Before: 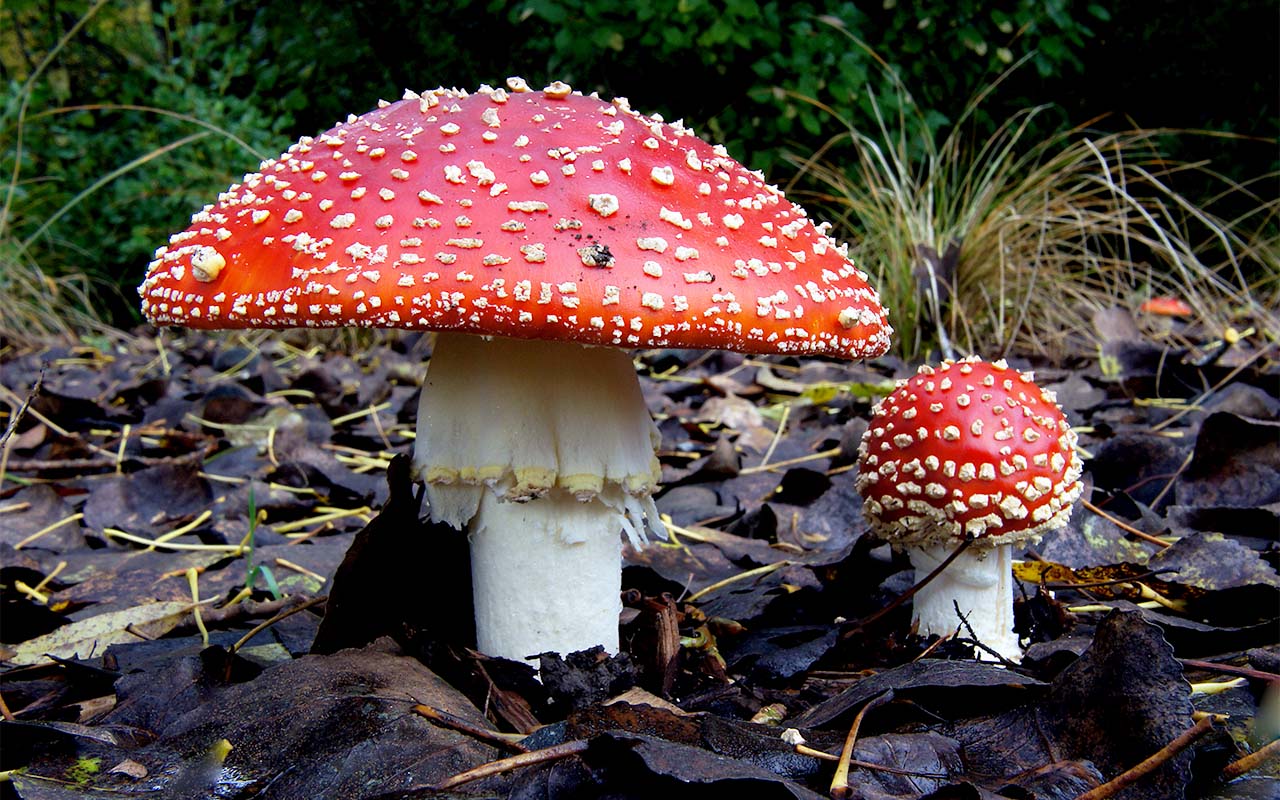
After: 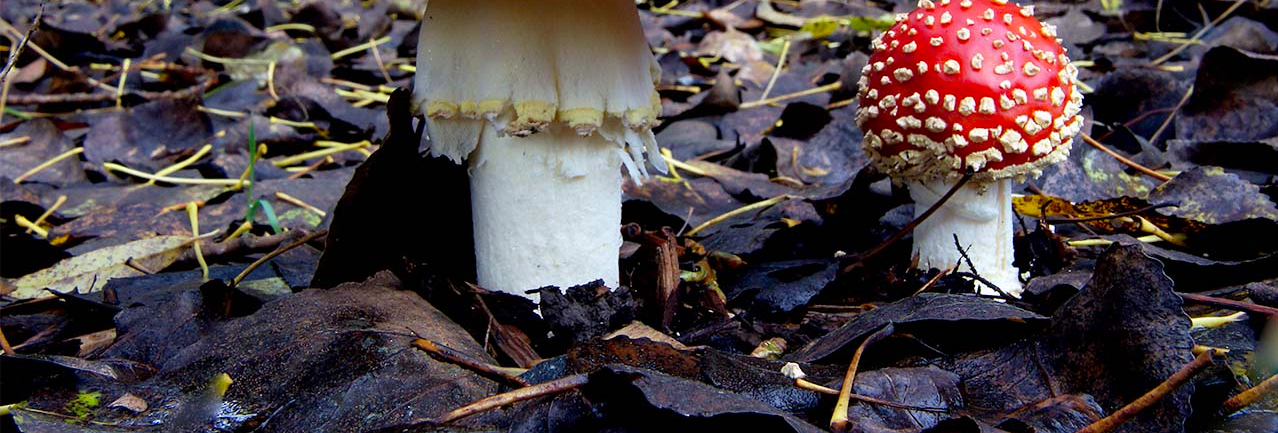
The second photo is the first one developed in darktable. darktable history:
contrast brightness saturation: saturation 0.133
crop and rotate: top 45.809%, right 0.105%
